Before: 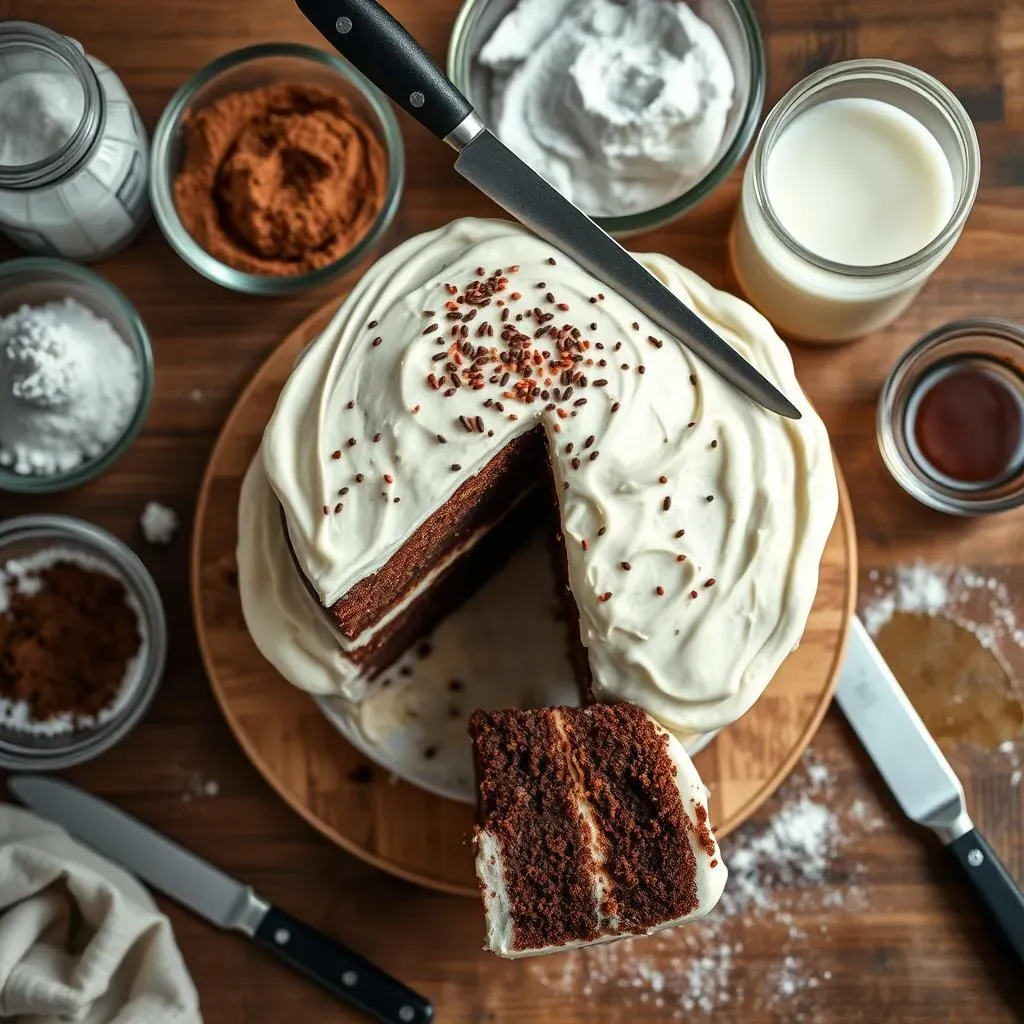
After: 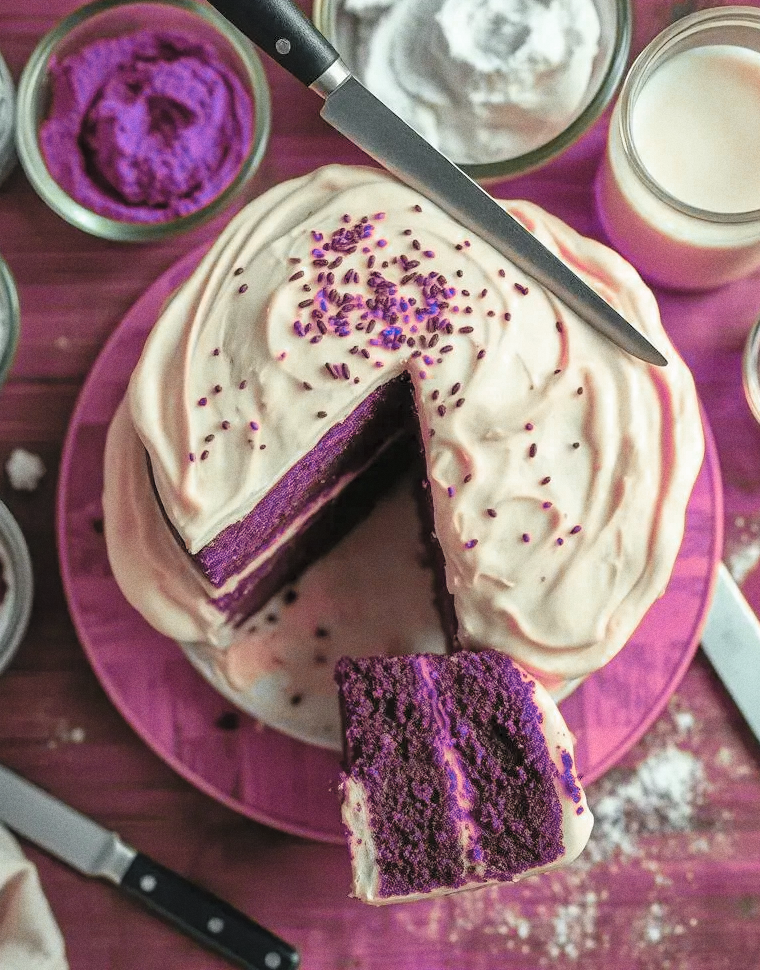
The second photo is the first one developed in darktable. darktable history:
crop and rotate: left 13.15%, top 5.251%, right 12.609%
contrast brightness saturation: brightness 0.28
grain: coarseness 0.47 ISO
color zones: curves: ch0 [(0.826, 0.353)]; ch1 [(0.242, 0.647) (0.889, 0.342)]; ch2 [(0.246, 0.089) (0.969, 0.068)]
